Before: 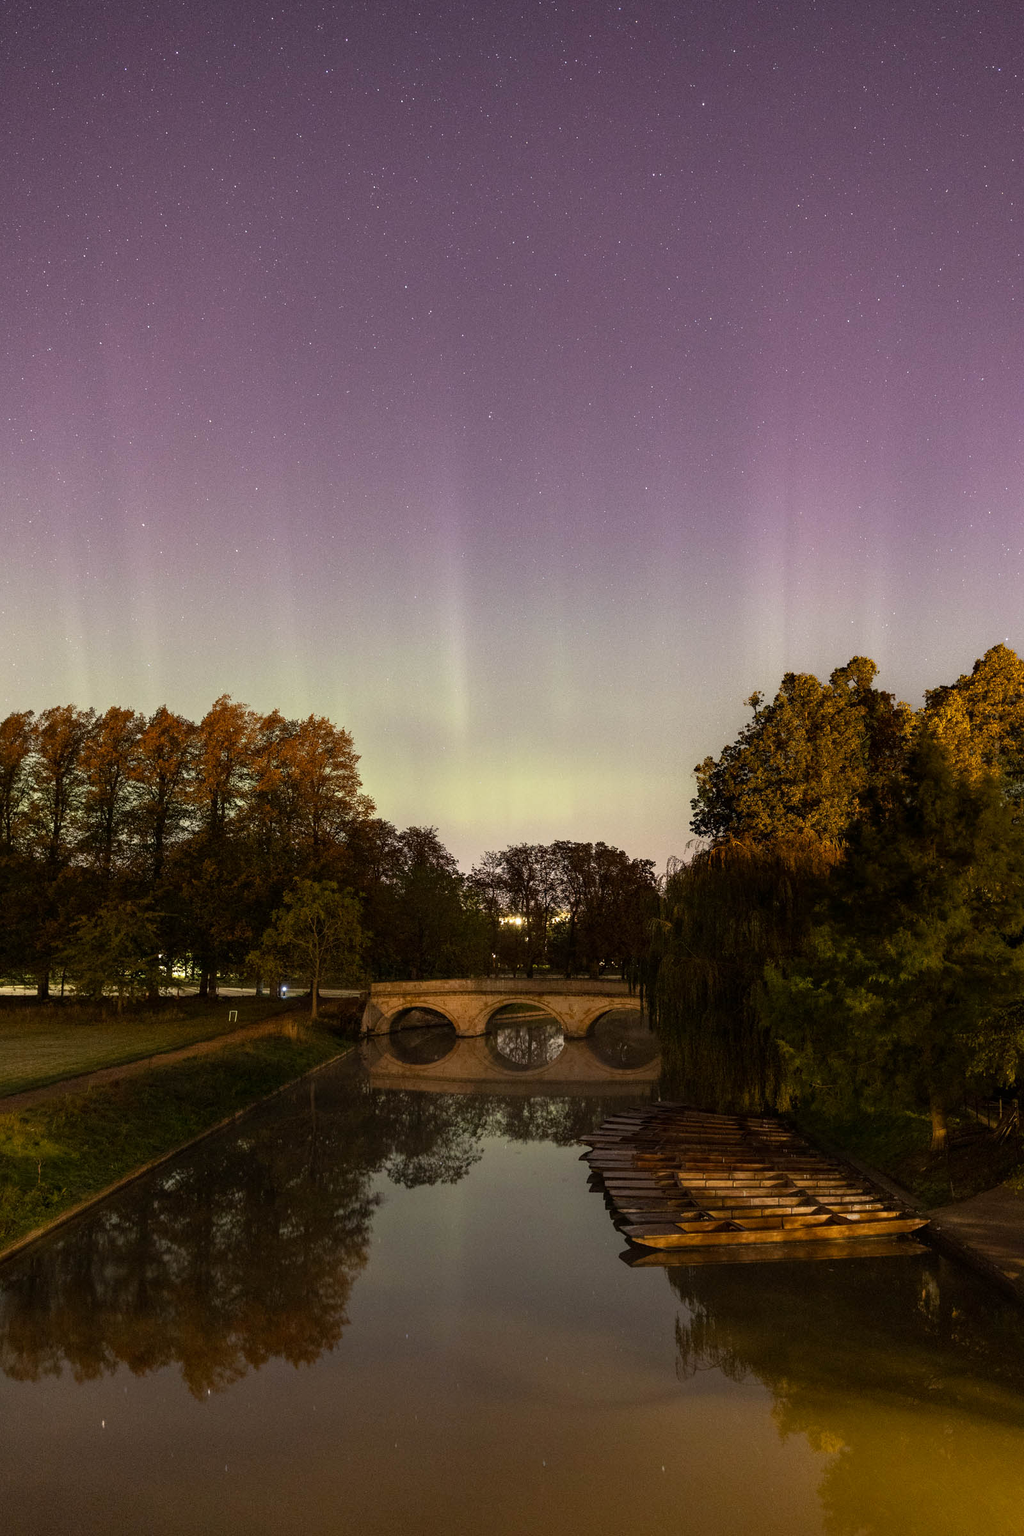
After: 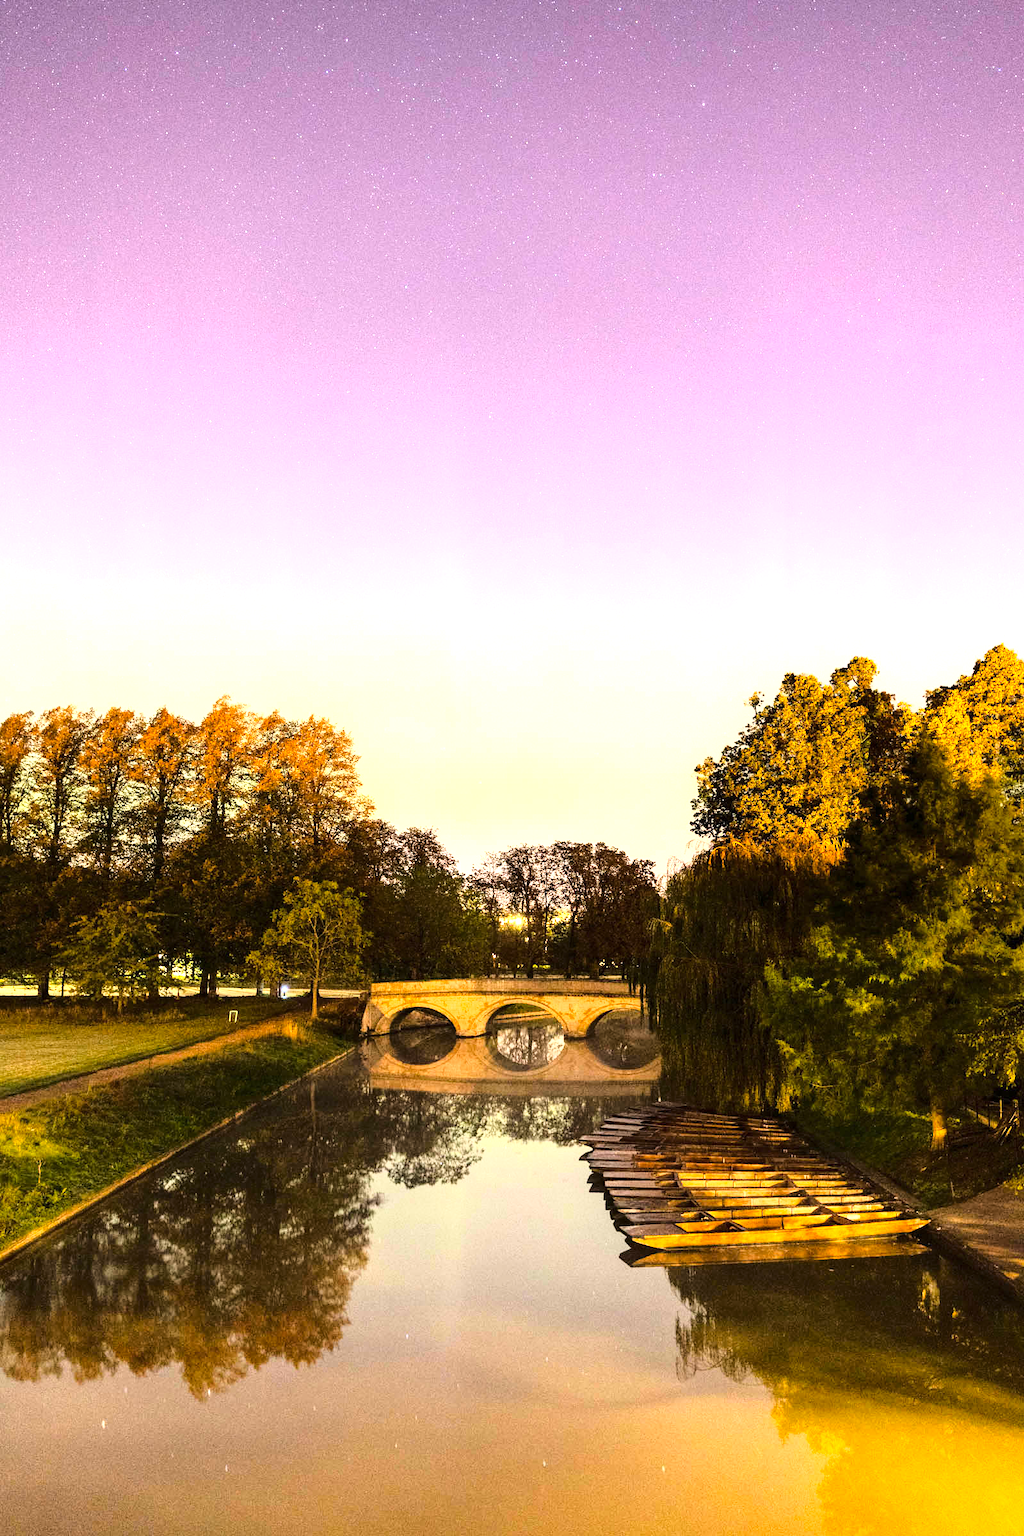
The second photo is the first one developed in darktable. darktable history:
color balance rgb: linear chroma grading › global chroma 10%, global vibrance 10%, contrast 15%, saturation formula JzAzBz (2021)
exposure: exposure 2 EV, compensate exposure bias true, compensate highlight preservation false
base curve: curves: ch0 [(0, 0) (0.028, 0.03) (0.121, 0.232) (0.46, 0.748) (0.859, 0.968) (1, 1)]
graduated density: on, module defaults
